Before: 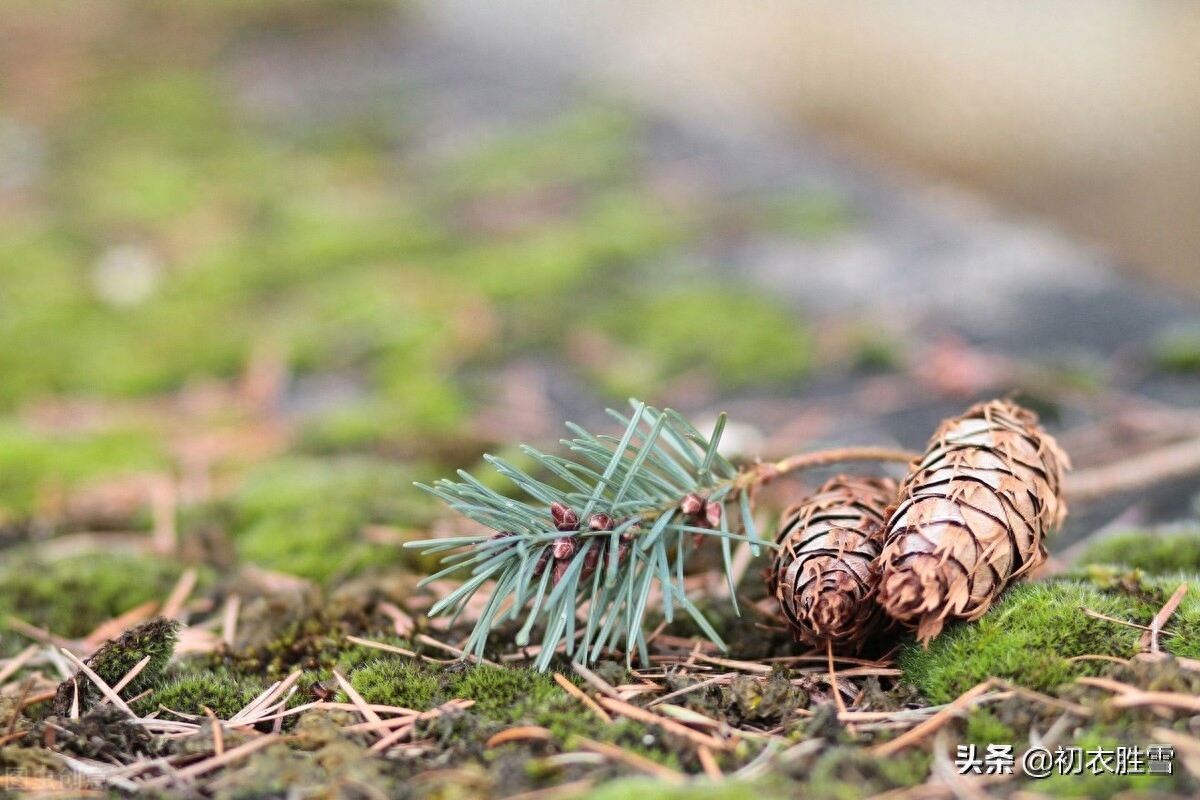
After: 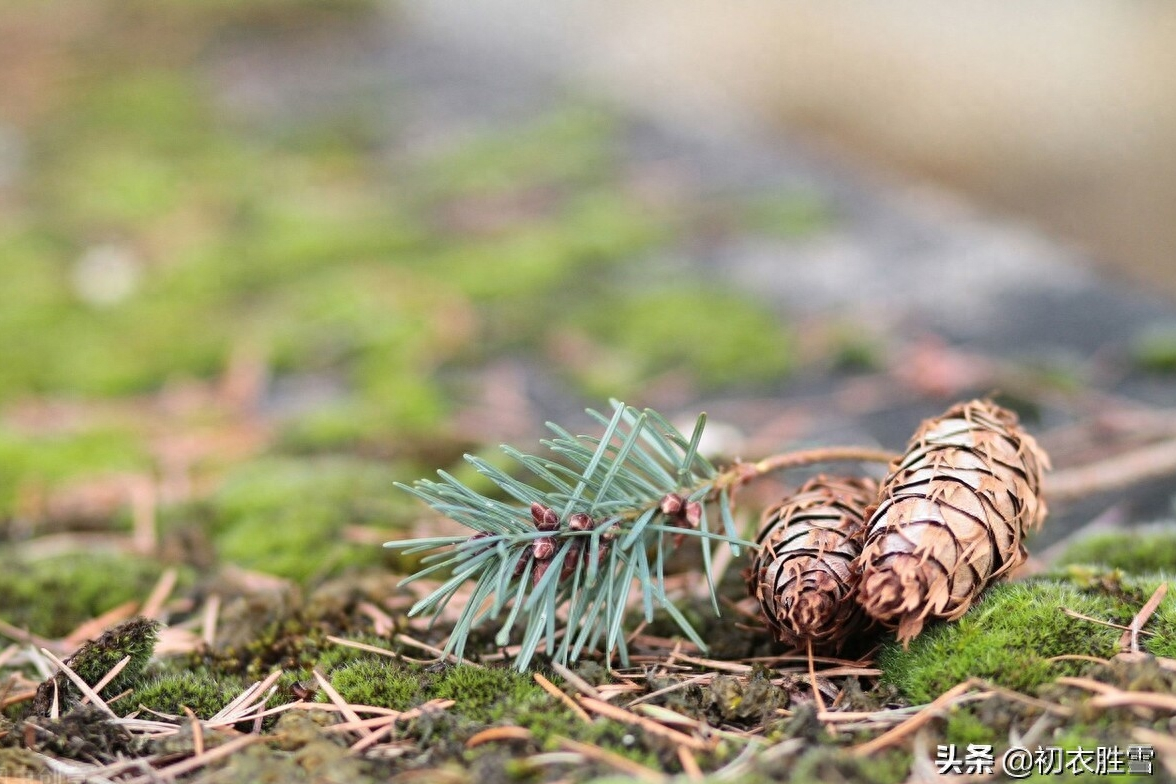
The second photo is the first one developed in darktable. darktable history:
crop: left 1.713%, right 0.267%, bottom 1.891%
